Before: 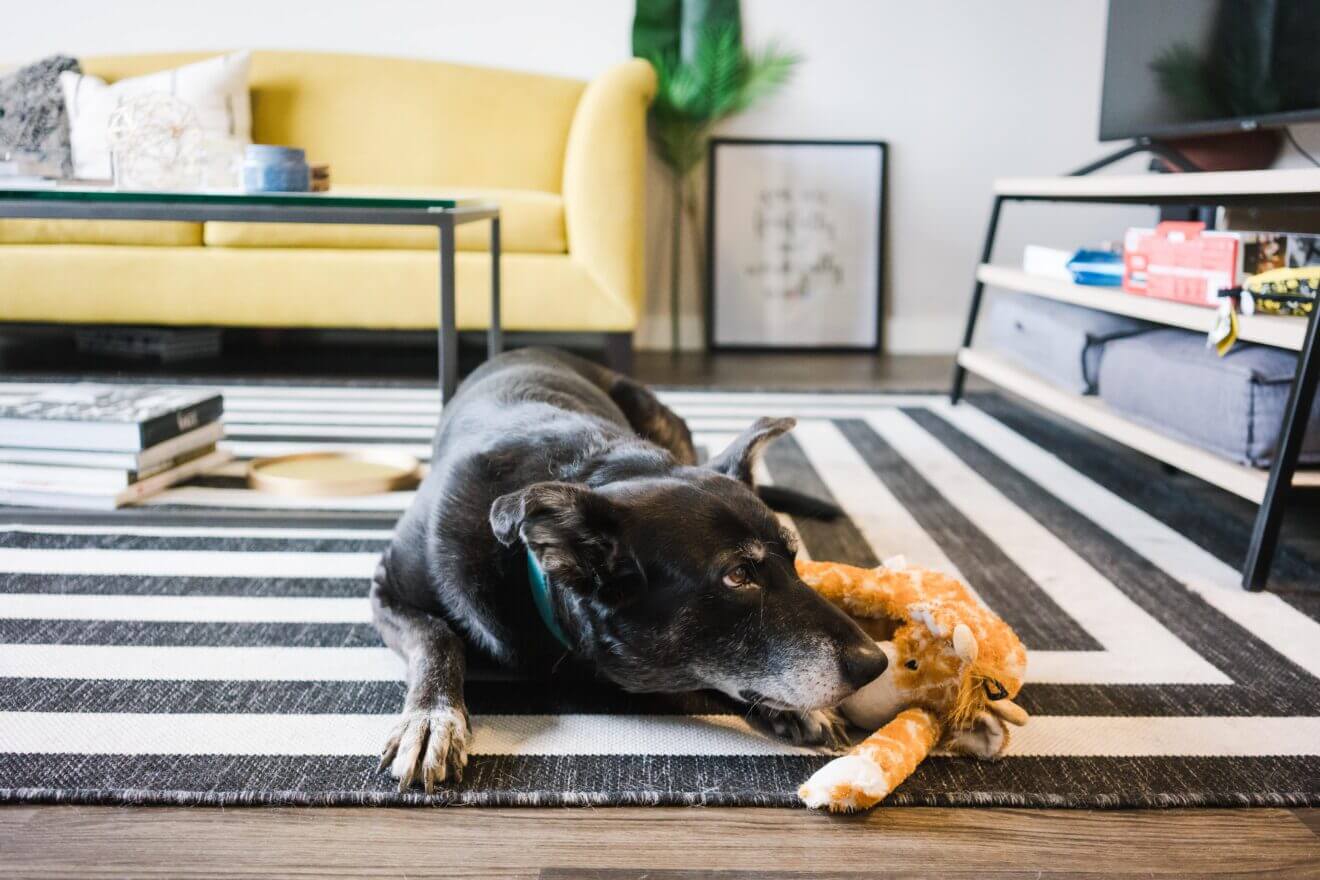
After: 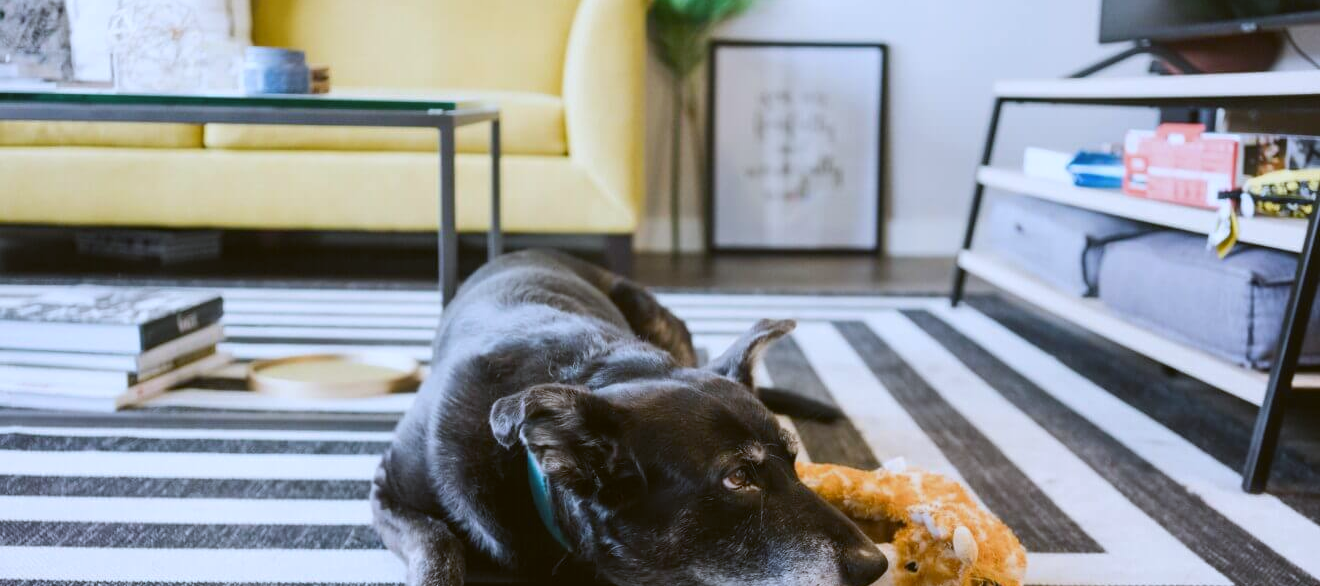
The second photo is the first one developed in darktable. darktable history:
crop: top 11.166%, bottom 22.168%
exposure: black level correction 0.002, exposure -0.1 EV, compensate highlight preservation false
color balance: lift [1.004, 1.002, 1.002, 0.998], gamma [1, 1.007, 1.002, 0.993], gain [1, 0.977, 1.013, 1.023], contrast -3.64%
white balance: red 0.967, blue 1.119, emerald 0.756
